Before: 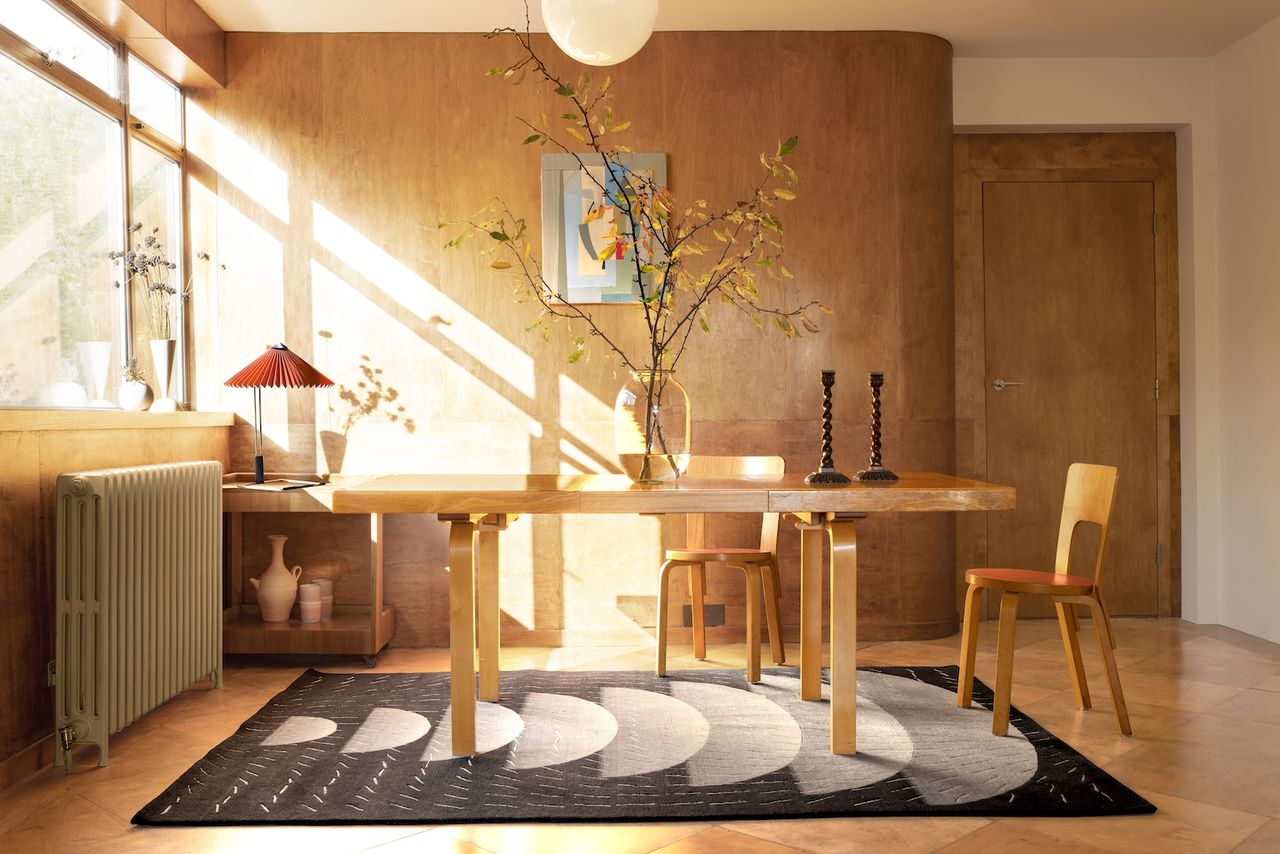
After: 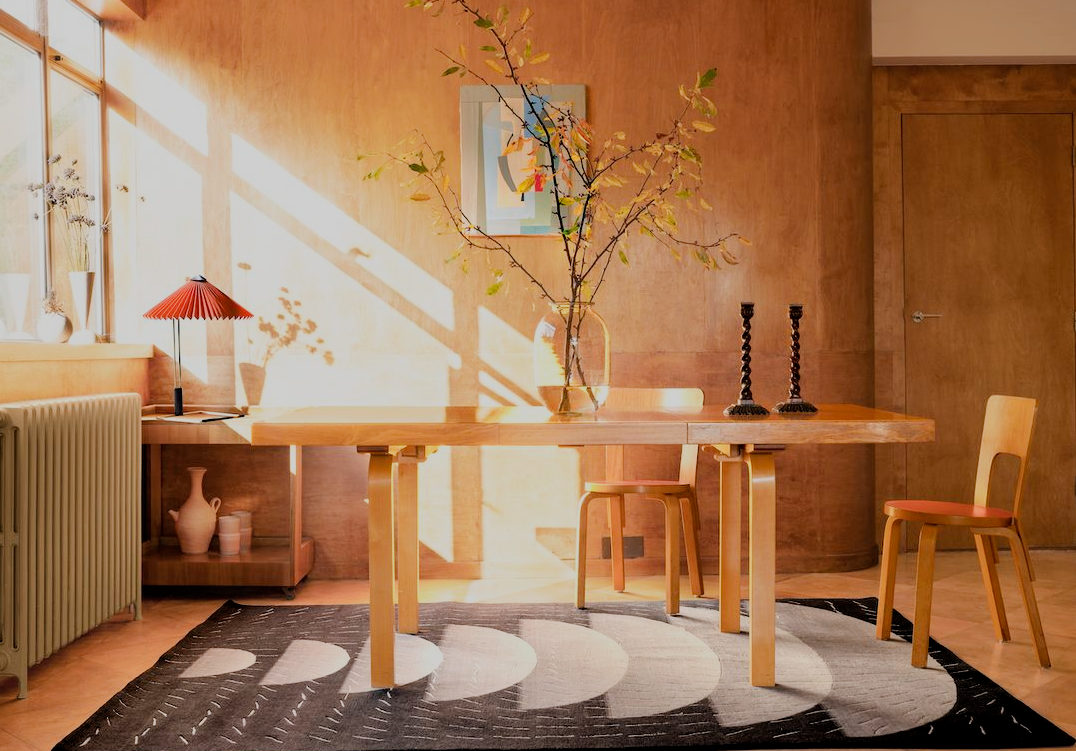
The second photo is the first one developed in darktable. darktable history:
crop: left 6.376%, top 8.055%, right 9.525%, bottom 3.971%
filmic rgb: black relative exposure -7.21 EV, white relative exposure 5.34 EV, hardness 3.02, iterations of high-quality reconstruction 0
